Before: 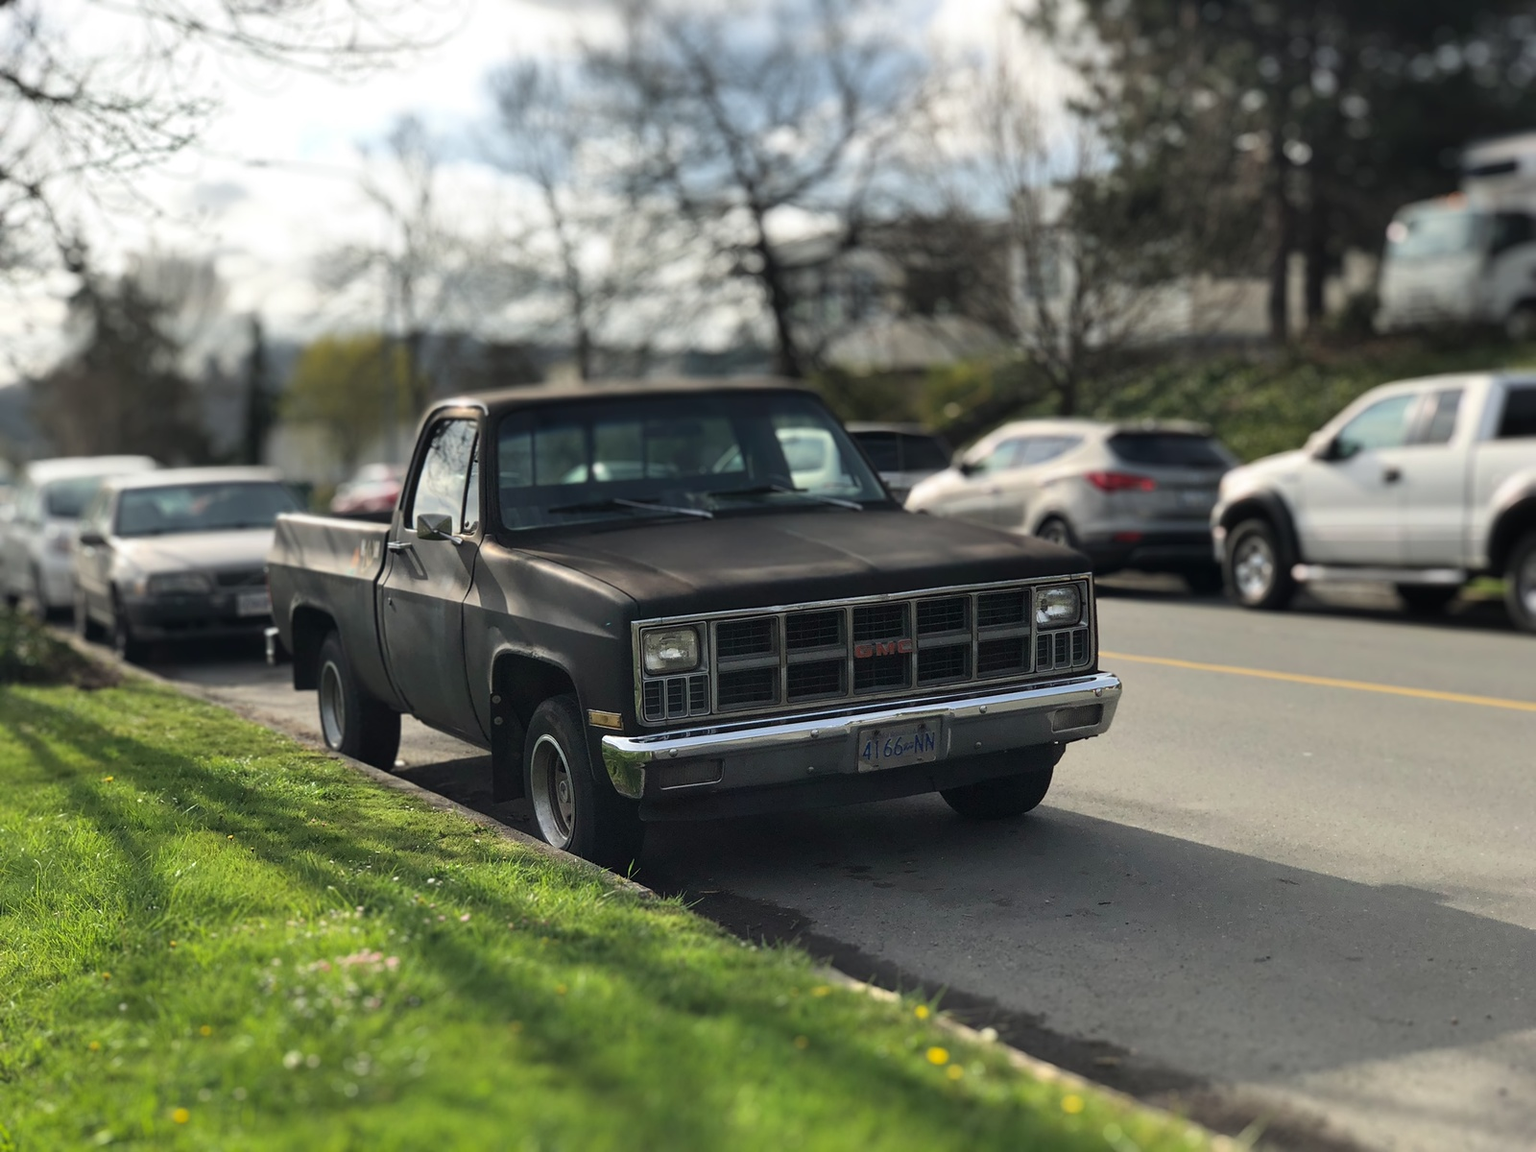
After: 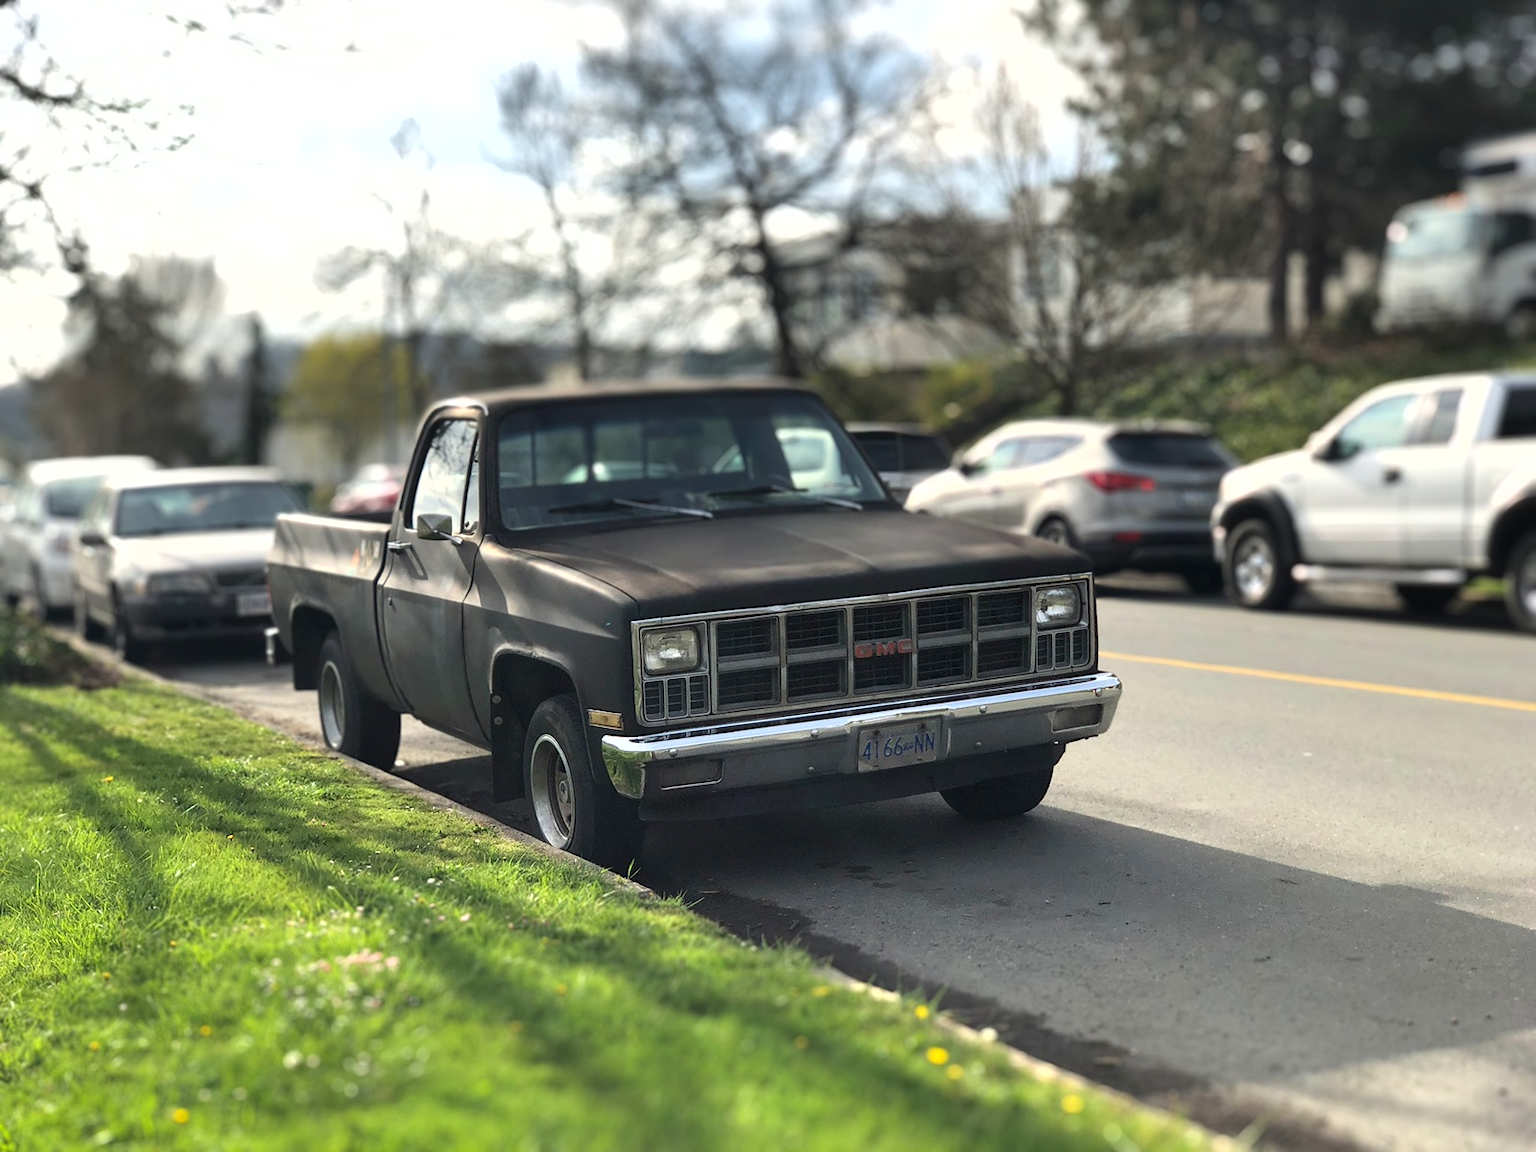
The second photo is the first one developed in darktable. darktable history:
shadows and highlights: radius 125.46, shadows 30.51, highlights -30.51, low approximation 0.01, soften with gaussian
exposure: exposure 0.6 EV, compensate highlight preservation false
